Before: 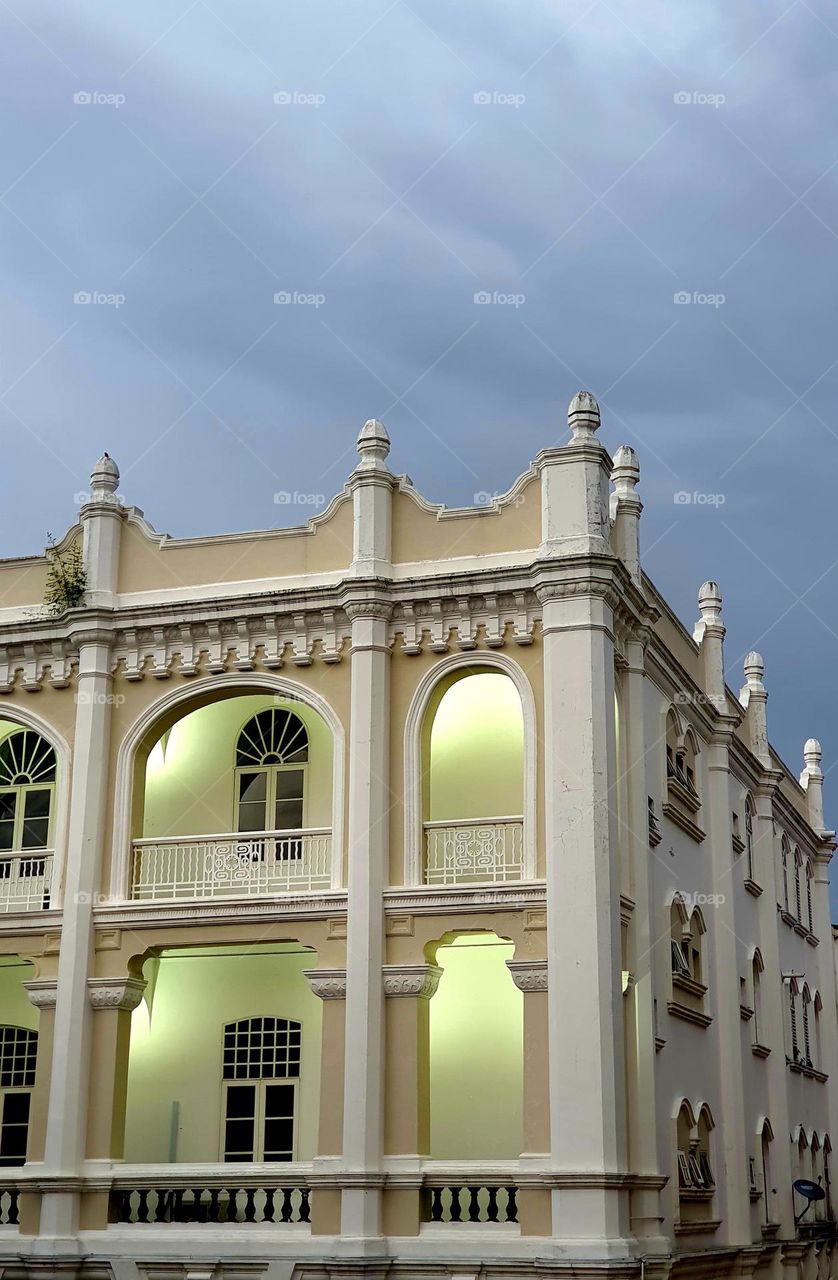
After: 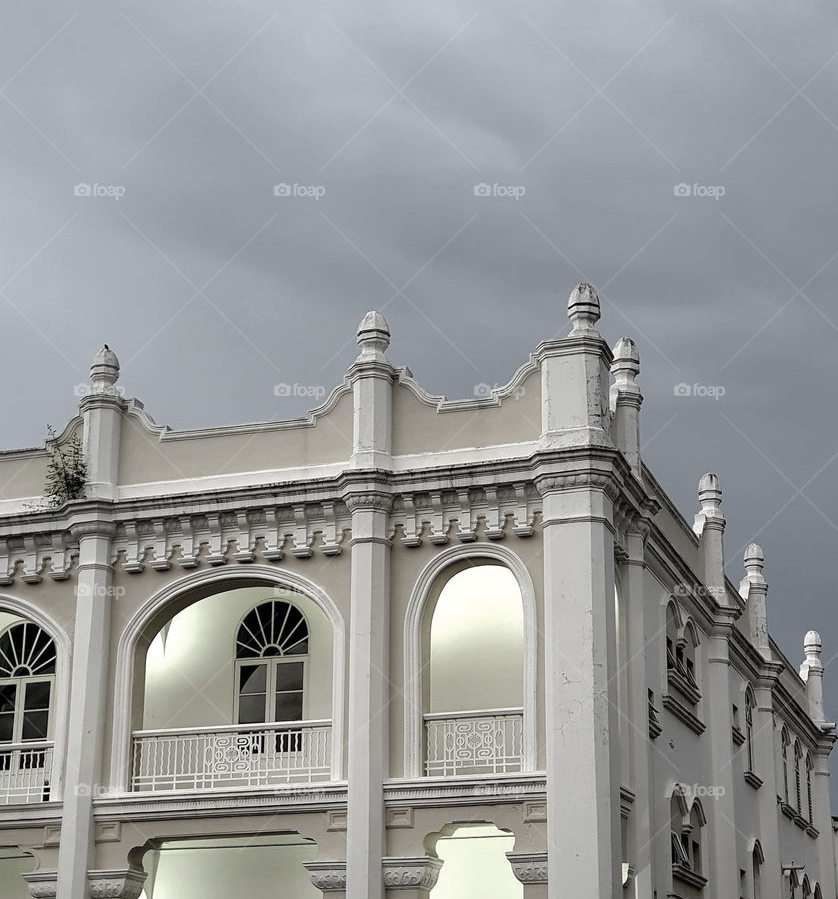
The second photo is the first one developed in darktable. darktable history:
color correction: highlights b* 0.027, saturation 0.29
crop and rotate: top 8.489%, bottom 21.202%
tone equalizer: edges refinement/feathering 500, mask exposure compensation -1.57 EV, preserve details no
